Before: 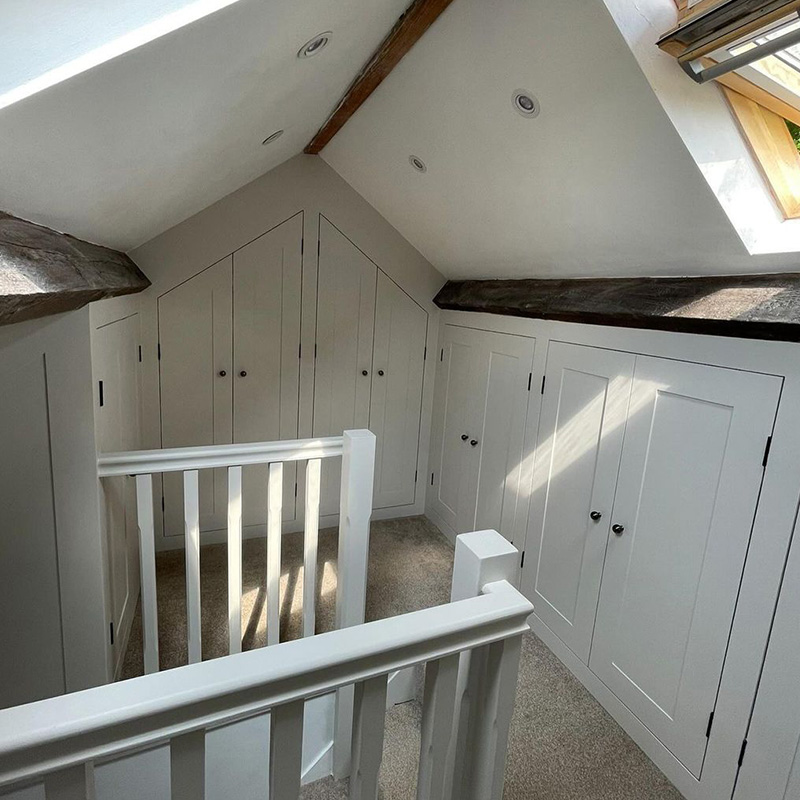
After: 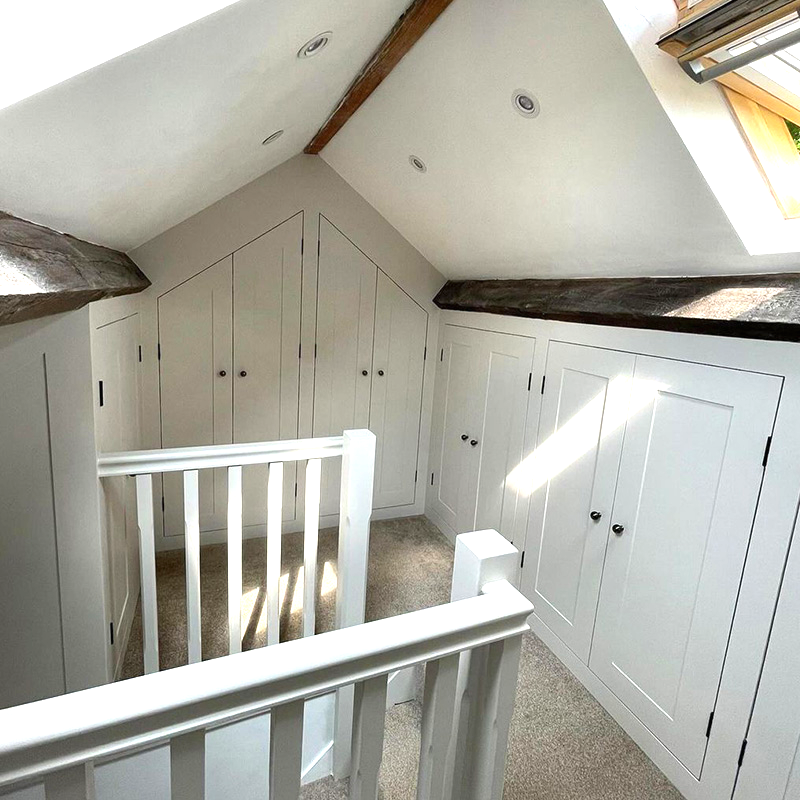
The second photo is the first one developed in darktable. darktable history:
exposure: black level correction 0, exposure 0.949 EV, compensate exposure bias true, compensate highlight preservation false
base curve: curves: ch0 [(0, 0) (0.989, 0.992)]
